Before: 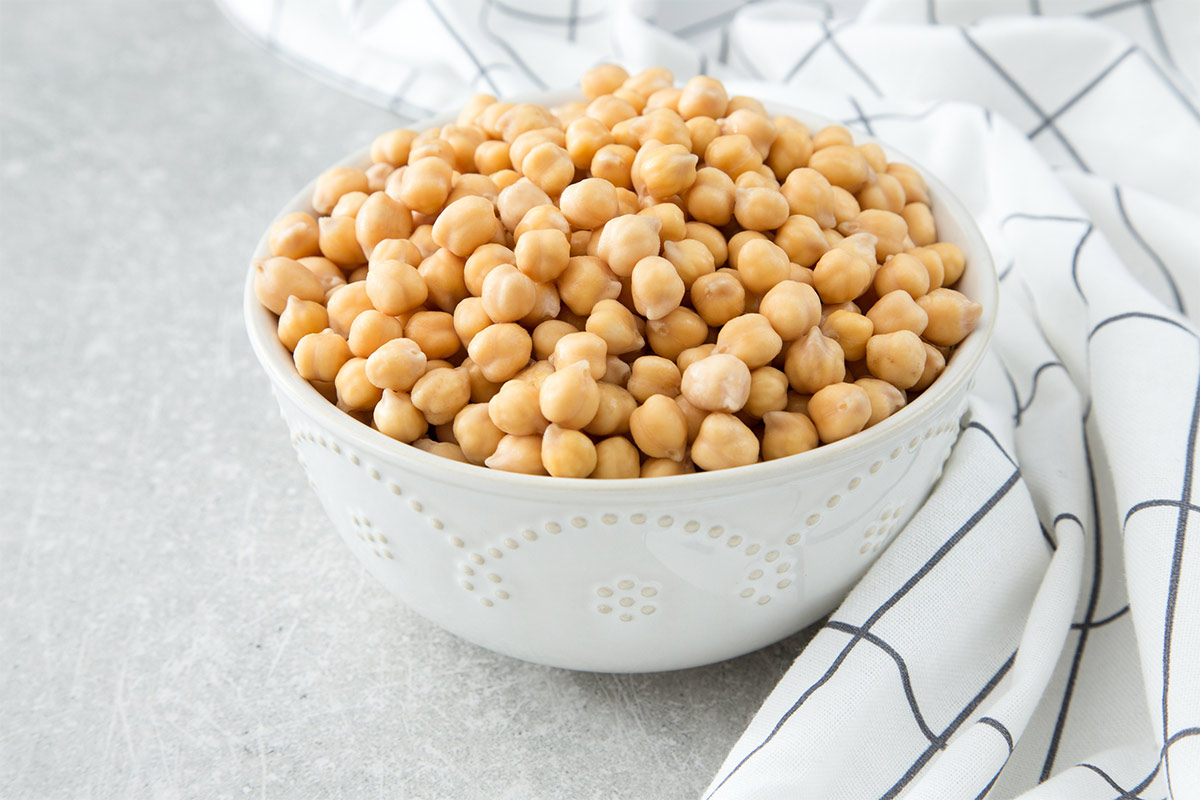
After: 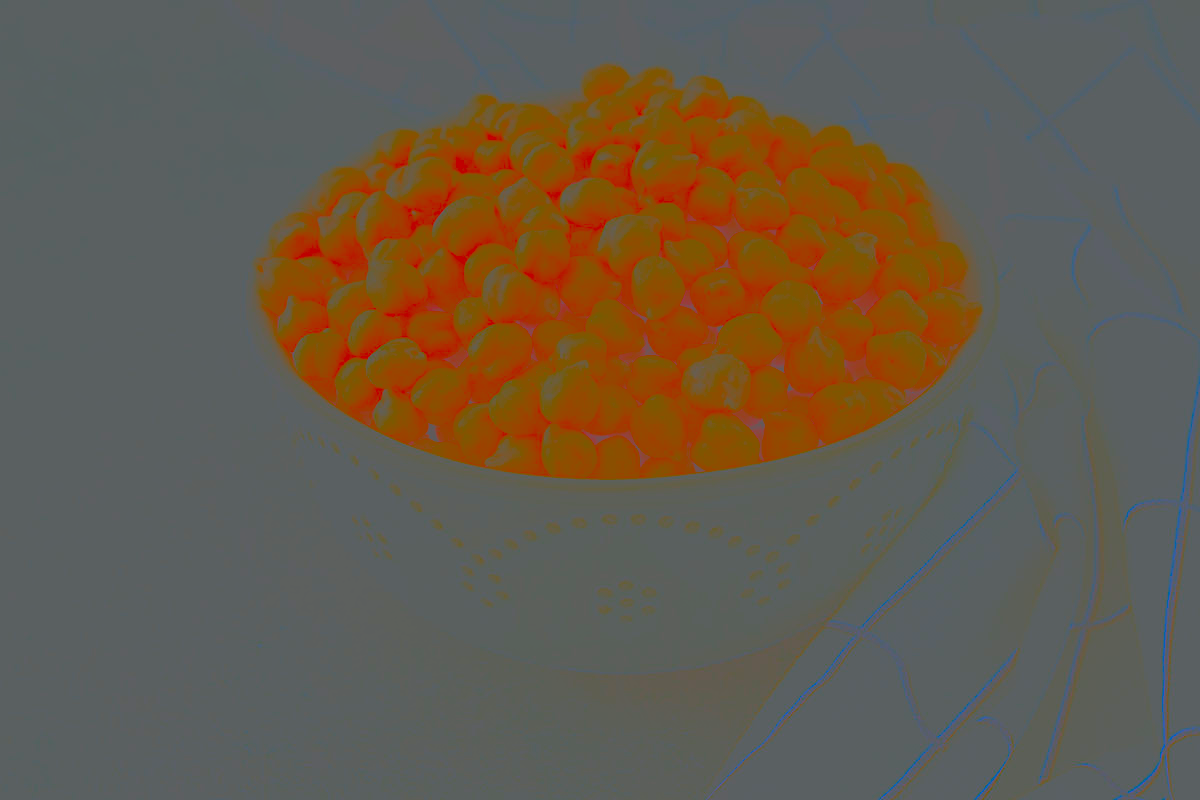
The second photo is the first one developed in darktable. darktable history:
contrast brightness saturation: contrast -0.985, brightness -0.169, saturation 0.744
